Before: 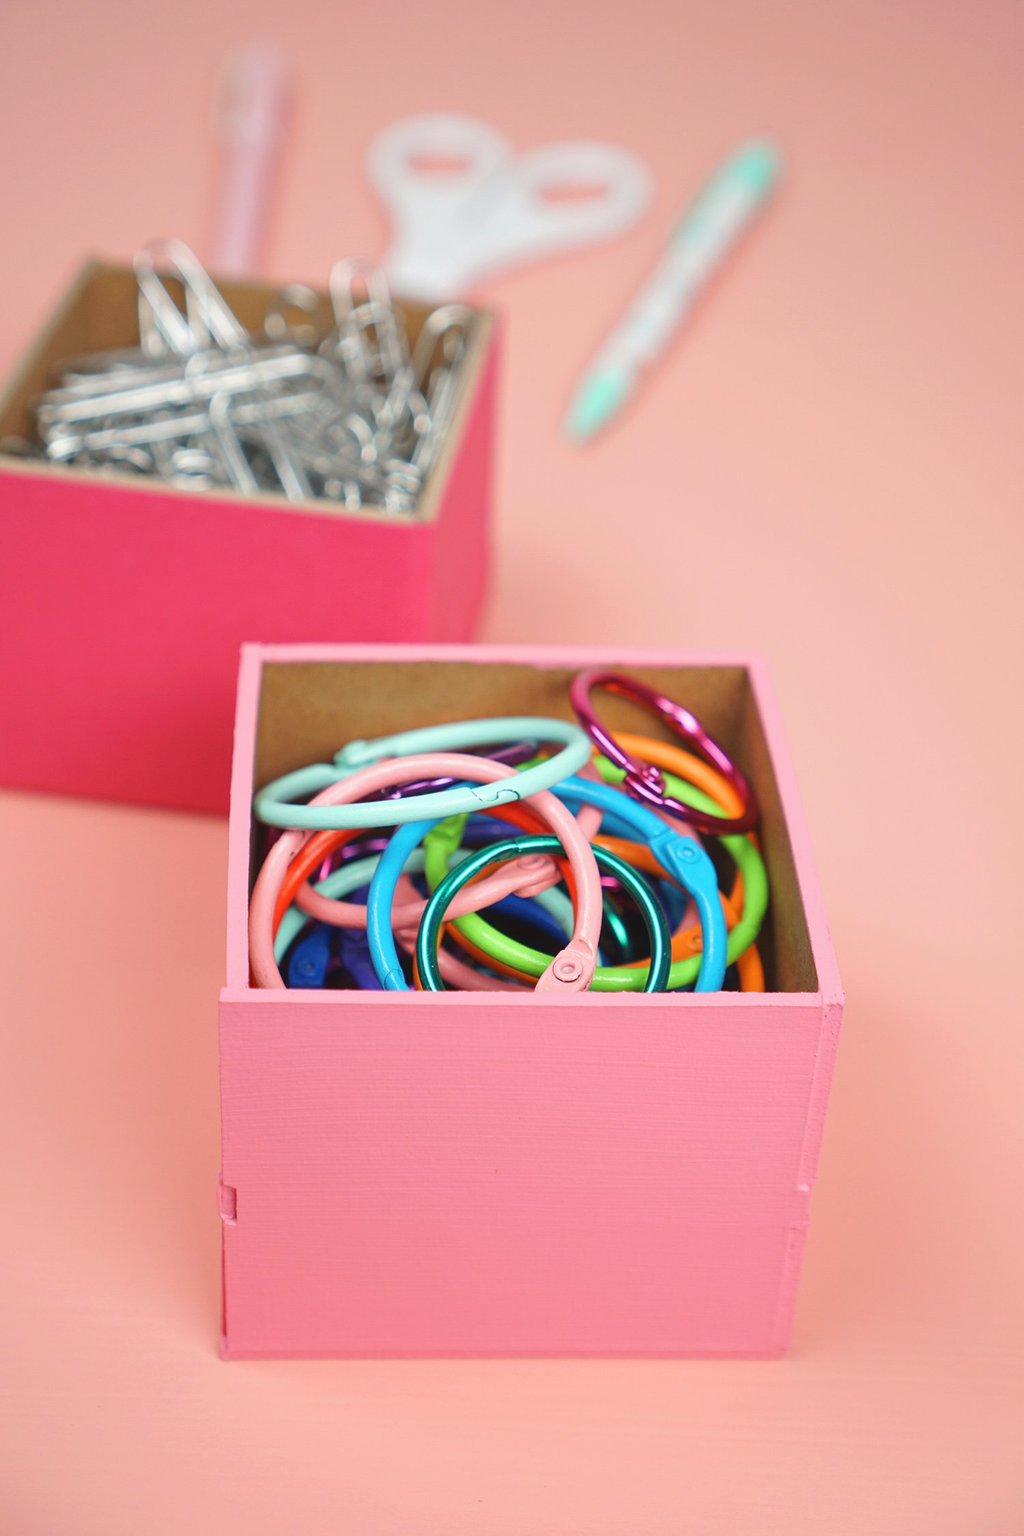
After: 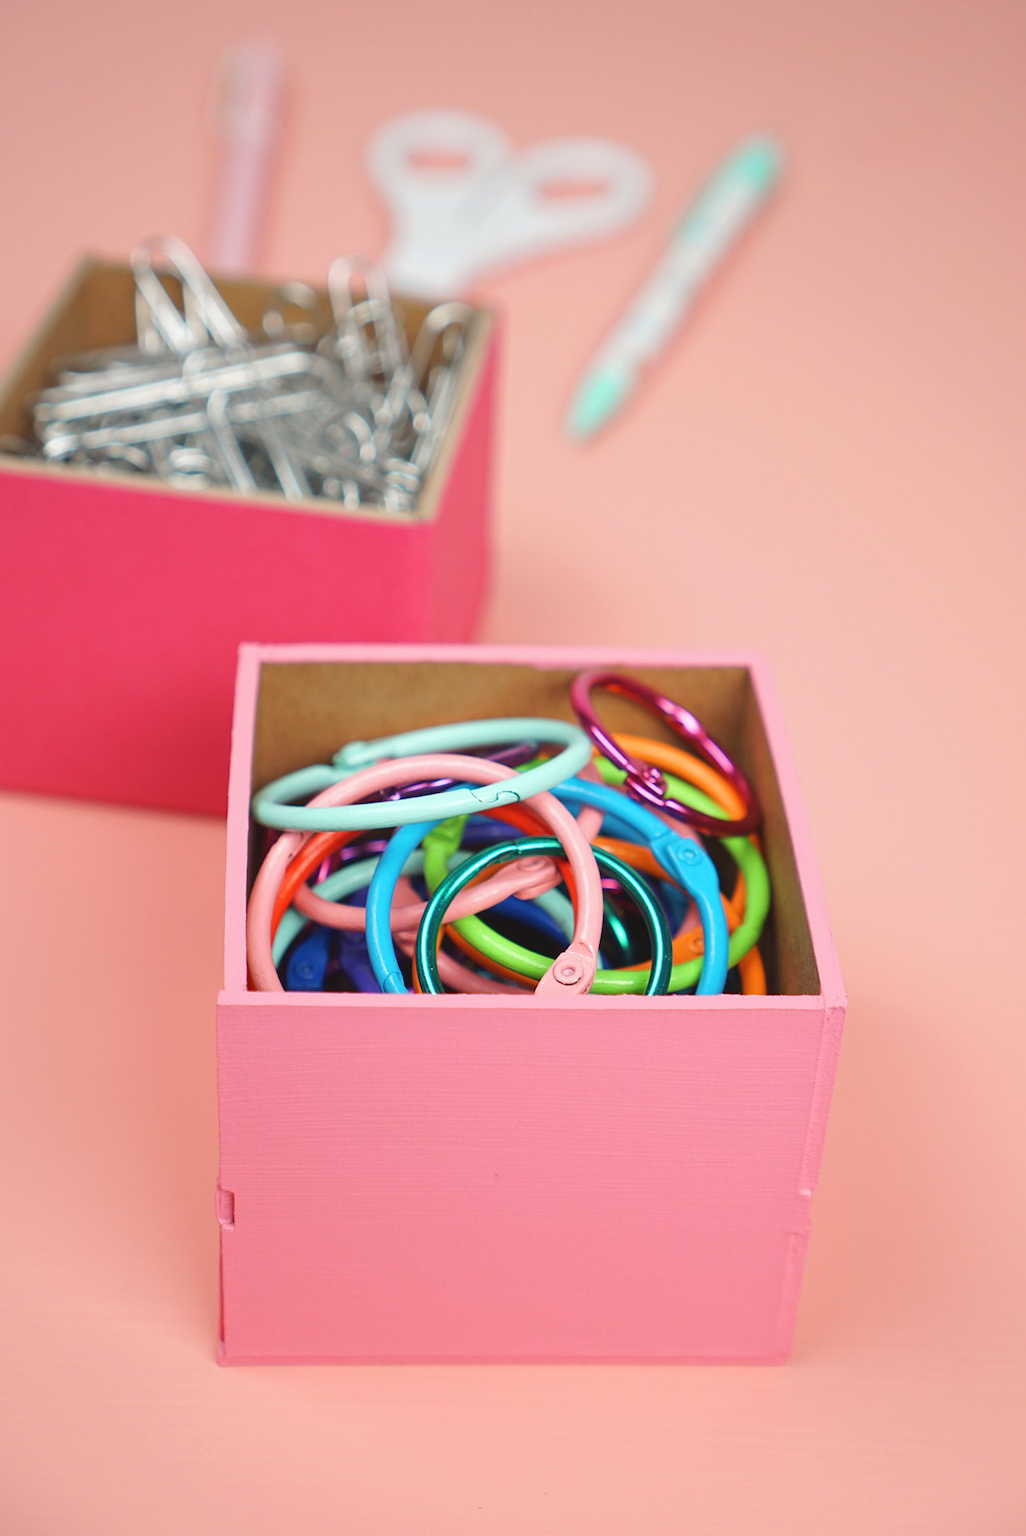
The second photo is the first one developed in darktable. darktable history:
crop and rotate: left 0.527%, top 0.338%, bottom 0.414%
